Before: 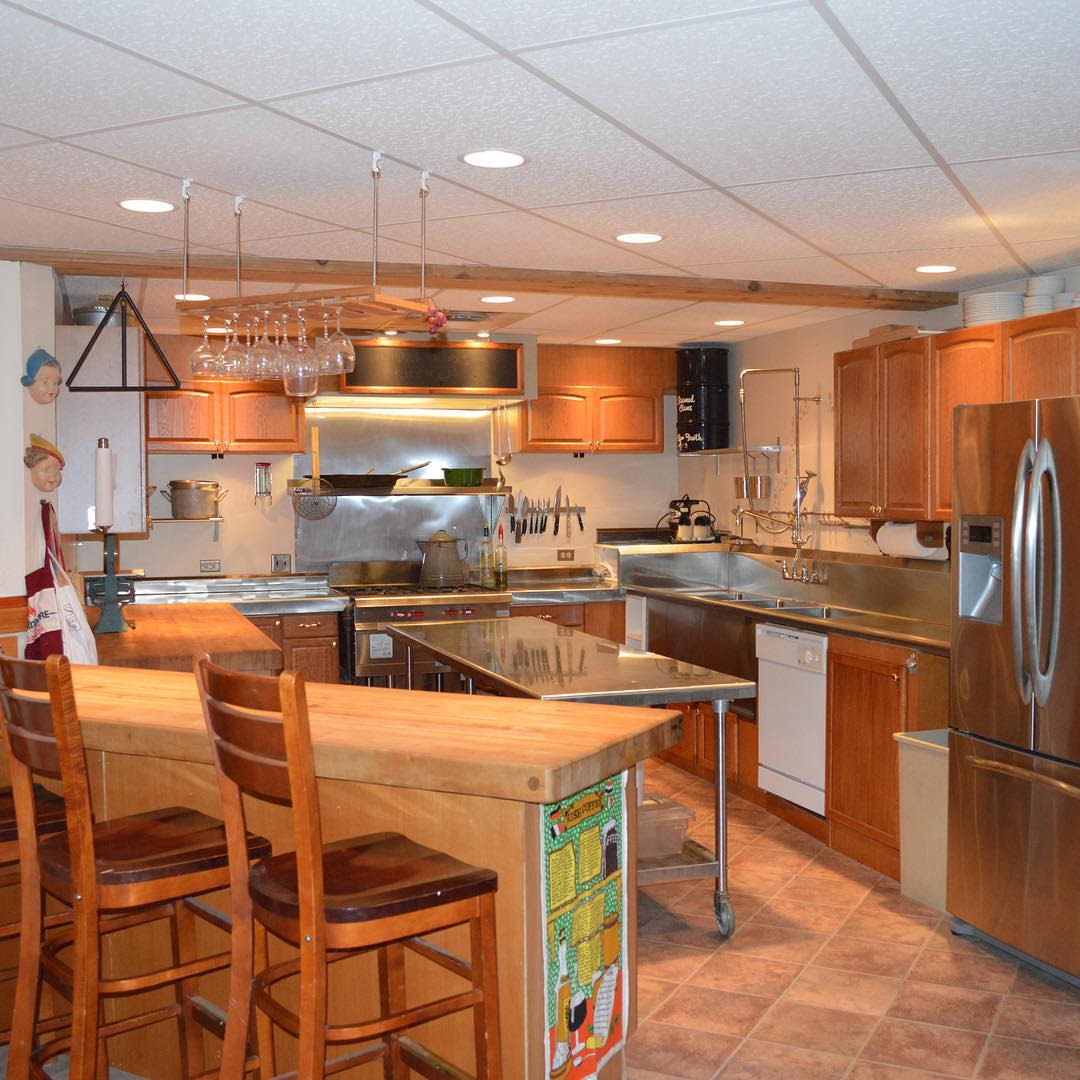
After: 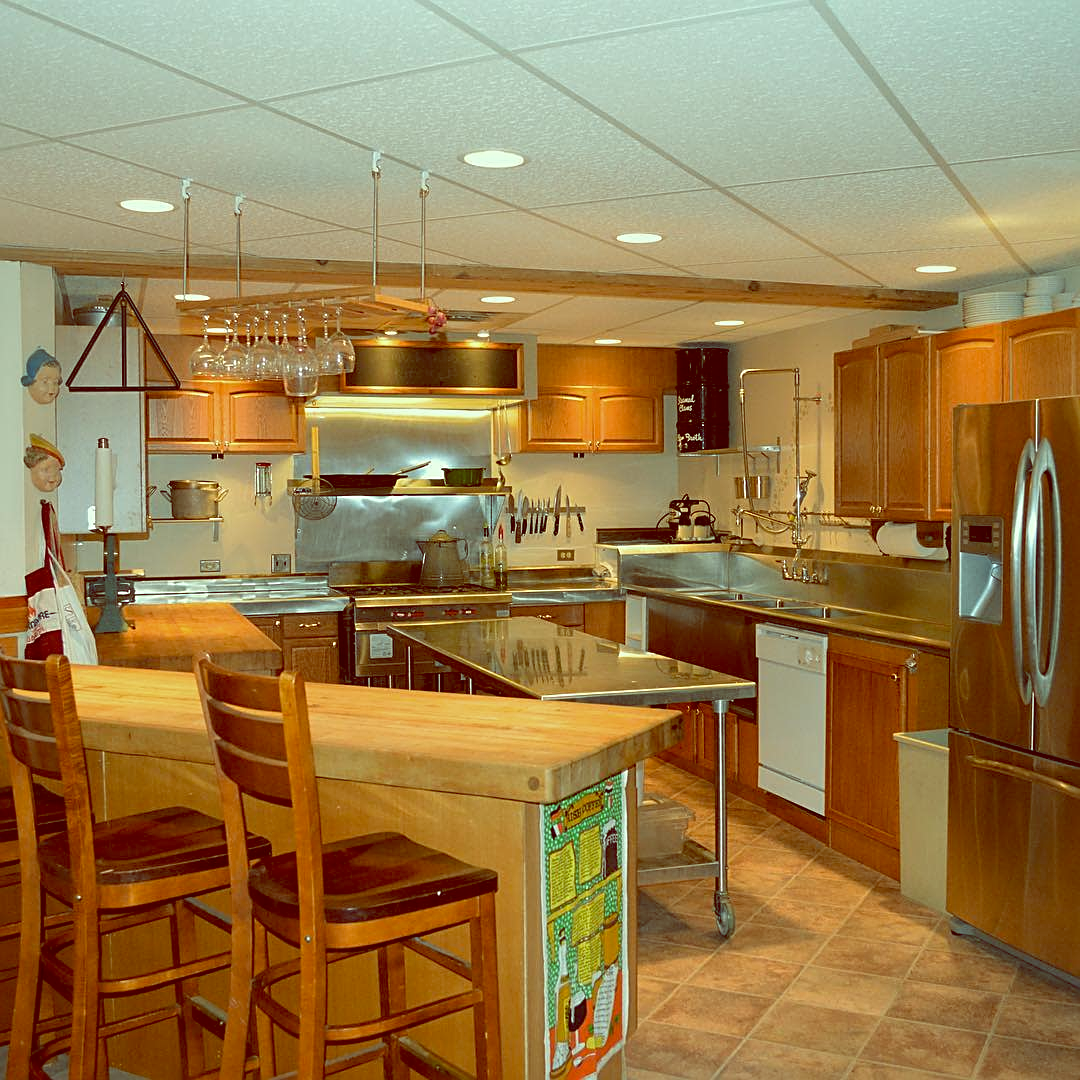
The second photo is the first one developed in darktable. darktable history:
color balance: lift [1, 1.015, 0.987, 0.985], gamma [1, 0.959, 1.042, 0.958], gain [0.927, 0.938, 1.072, 0.928], contrast 1.5%
sharpen: on, module defaults
